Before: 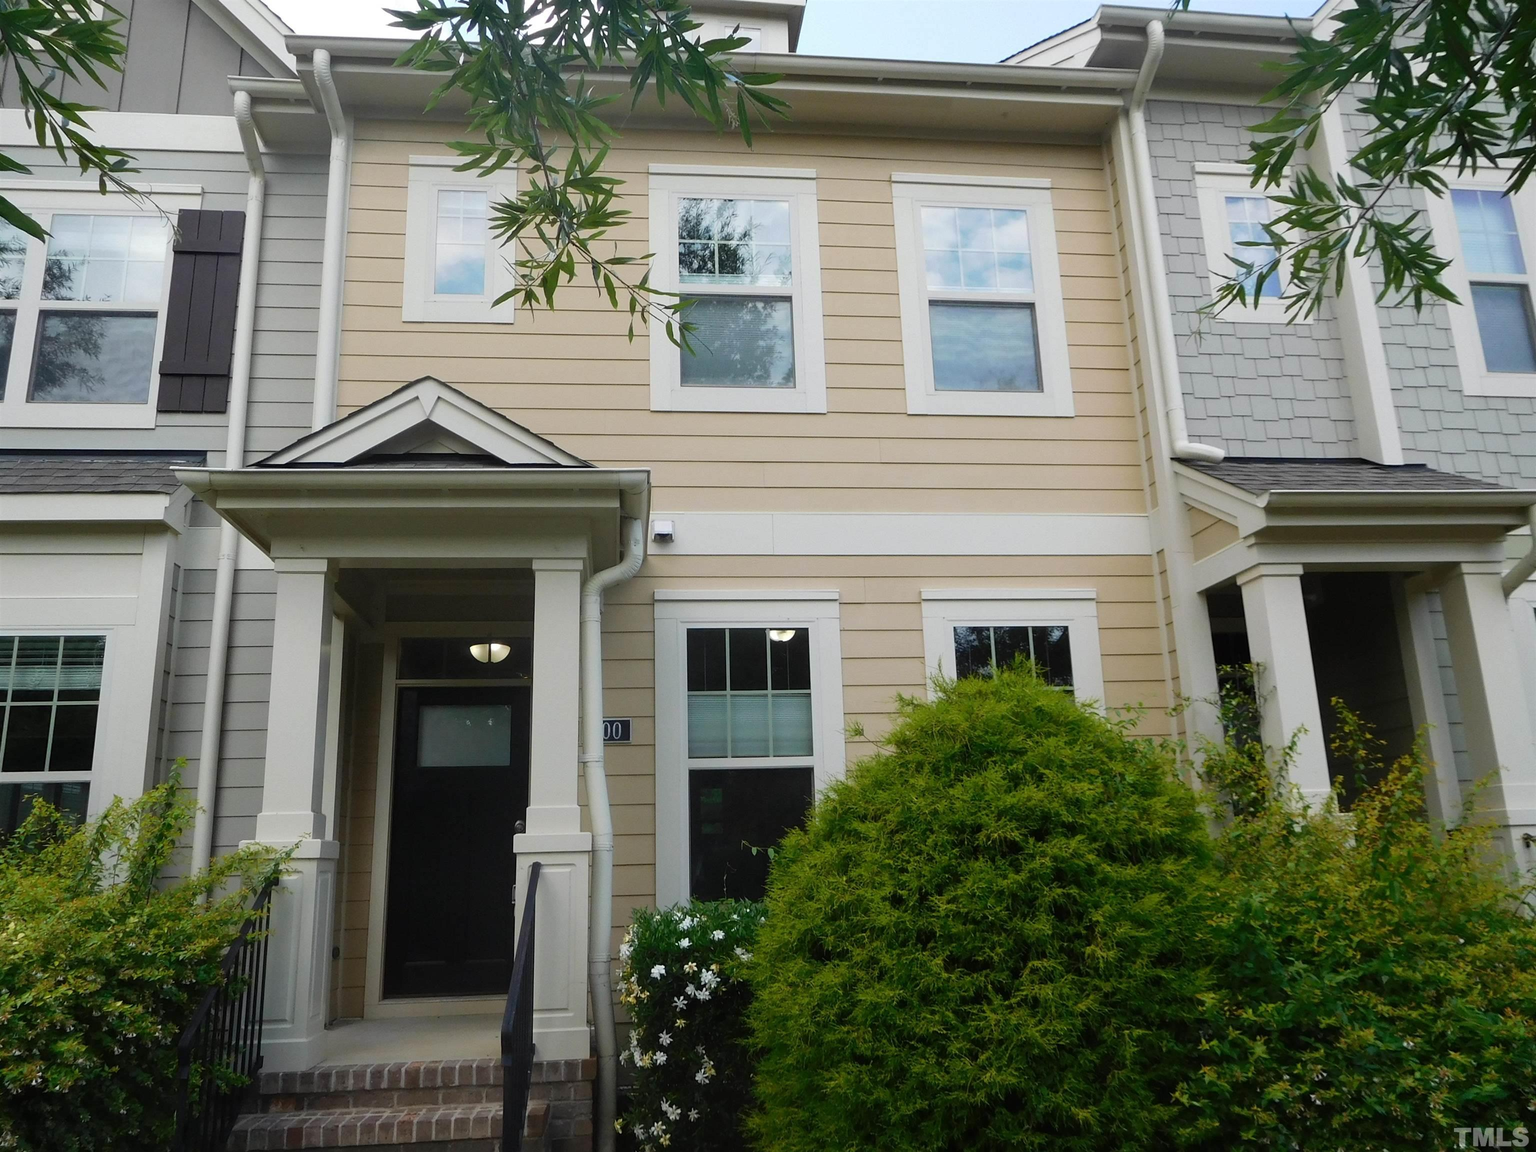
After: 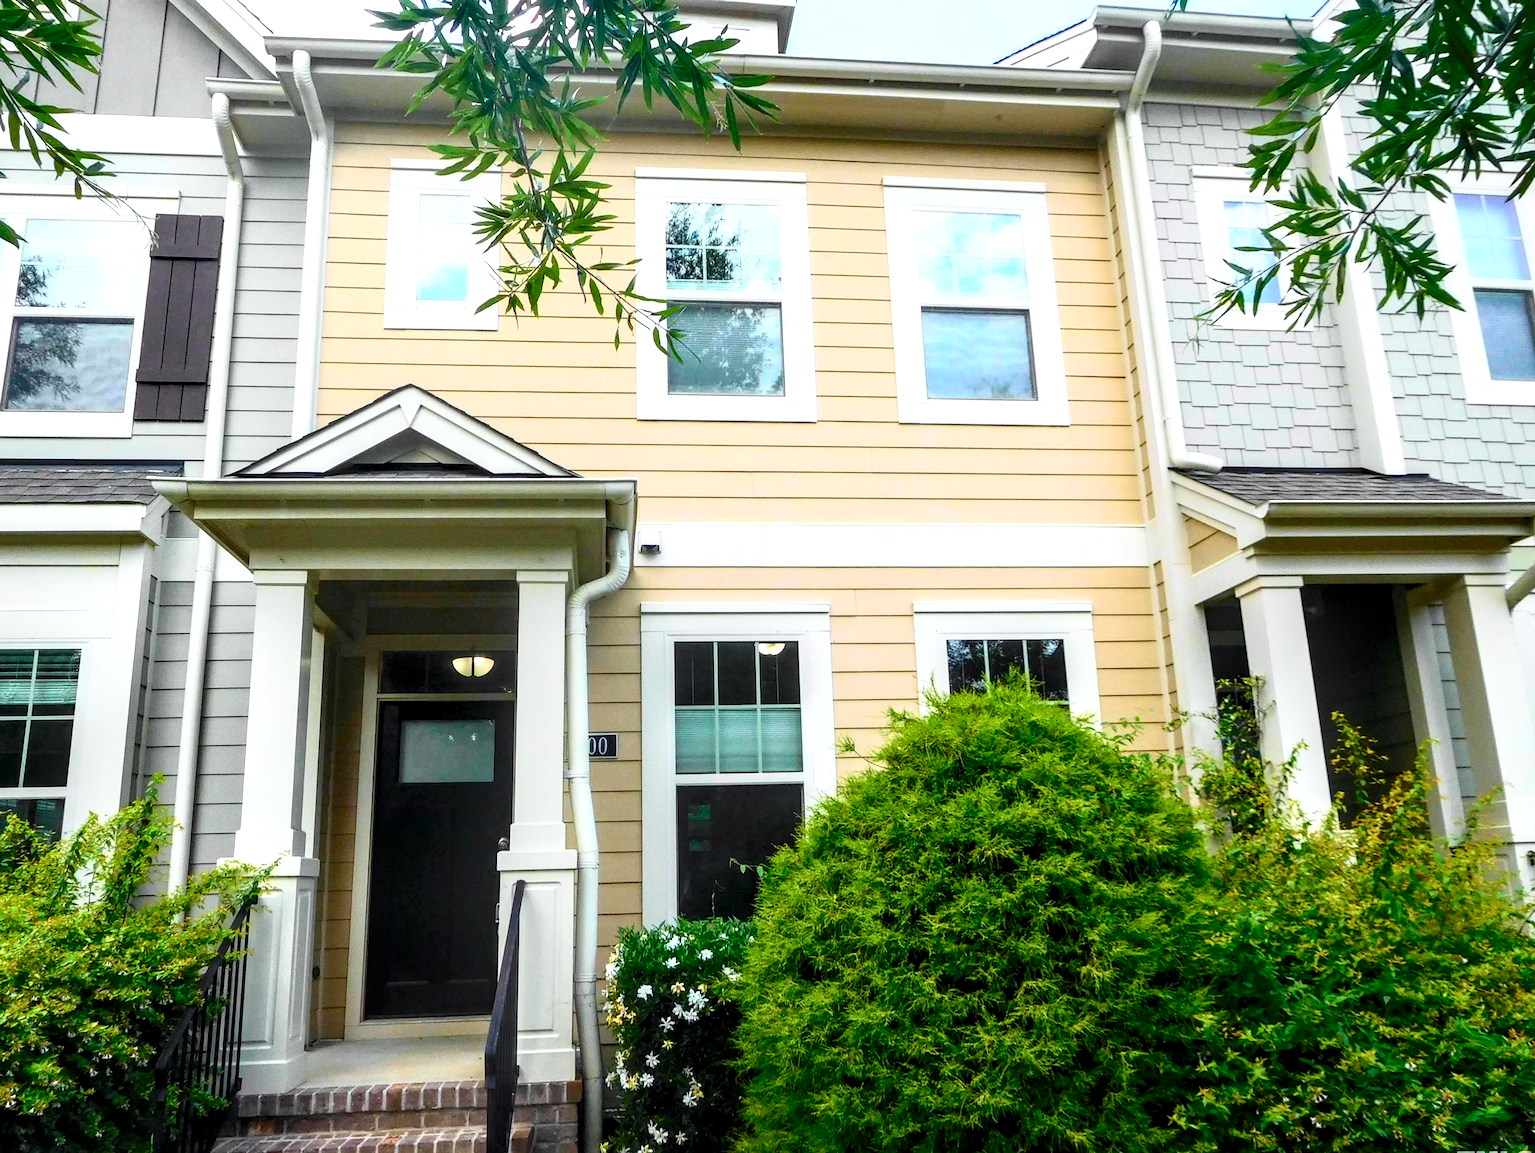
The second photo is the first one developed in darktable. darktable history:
color balance rgb: linear chroma grading › shadows 15.47%, perceptual saturation grading › global saturation 11.426%, global vibrance 20%
exposure: exposure 0.609 EV, compensate highlight preservation false
crop: left 1.727%, right 0.281%, bottom 1.853%
local contrast: detail 150%
tone curve: curves: ch0 [(0, 0) (0.051, 0.027) (0.096, 0.071) (0.241, 0.247) (0.455, 0.52) (0.594, 0.692) (0.715, 0.845) (0.84, 0.936) (1, 1)]; ch1 [(0, 0) (0.1, 0.038) (0.318, 0.243) (0.399, 0.351) (0.478, 0.469) (0.499, 0.499) (0.534, 0.549) (0.565, 0.605) (0.601, 0.644) (0.666, 0.701) (1, 1)]; ch2 [(0, 0) (0.453, 0.45) (0.479, 0.483) (0.504, 0.499) (0.52, 0.508) (0.561, 0.573) (0.592, 0.617) (0.824, 0.815) (1, 1)], color space Lab, independent channels, preserve colors none
